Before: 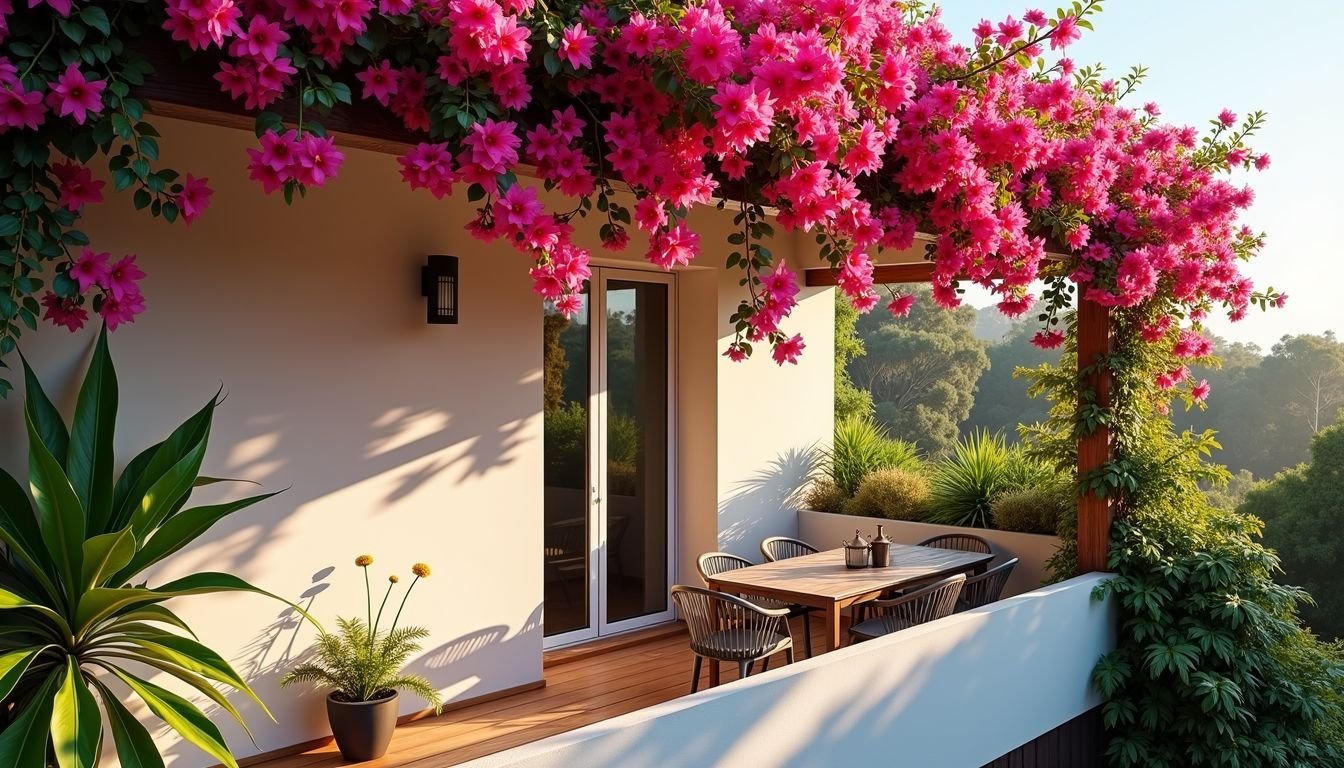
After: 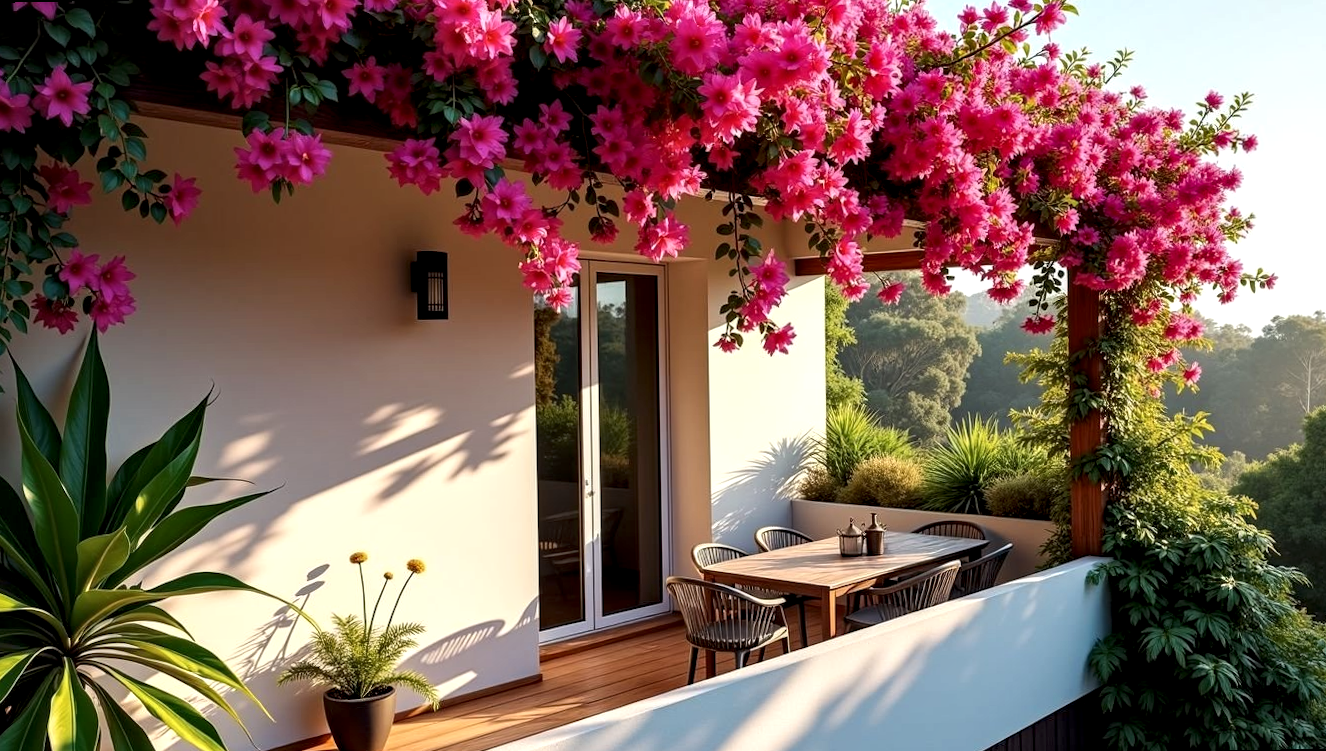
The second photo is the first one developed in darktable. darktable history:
contrast equalizer: y [[0.5 ×6], [0.5 ×6], [0.5, 0.5, 0.501, 0.545, 0.707, 0.863], [0 ×6], [0 ×6]]
local contrast: detail 135%, midtone range 0.75
rotate and perspective: rotation -1°, crop left 0.011, crop right 0.989, crop top 0.025, crop bottom 0.975
